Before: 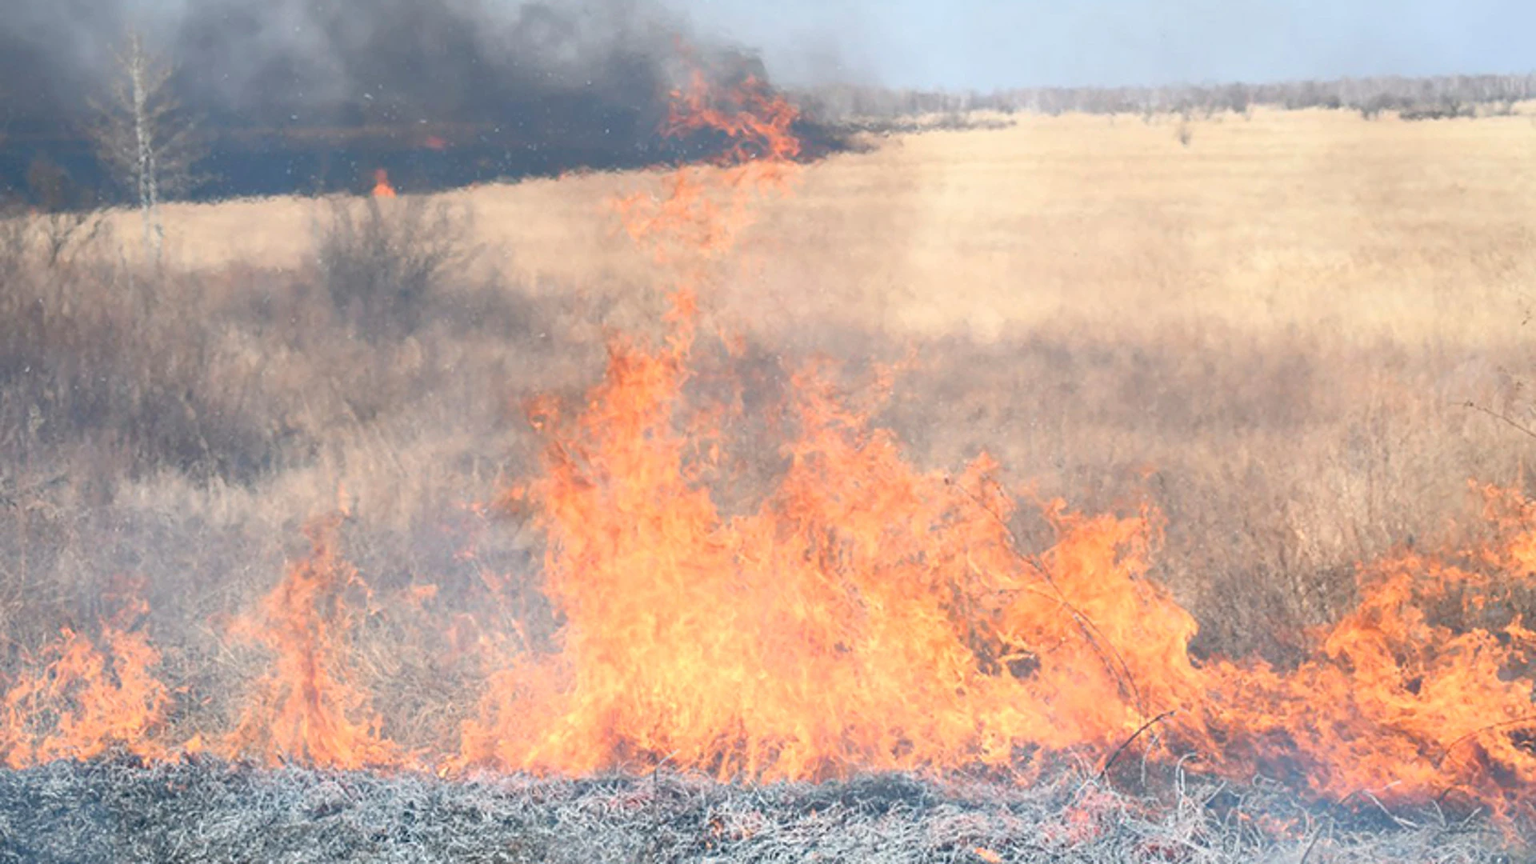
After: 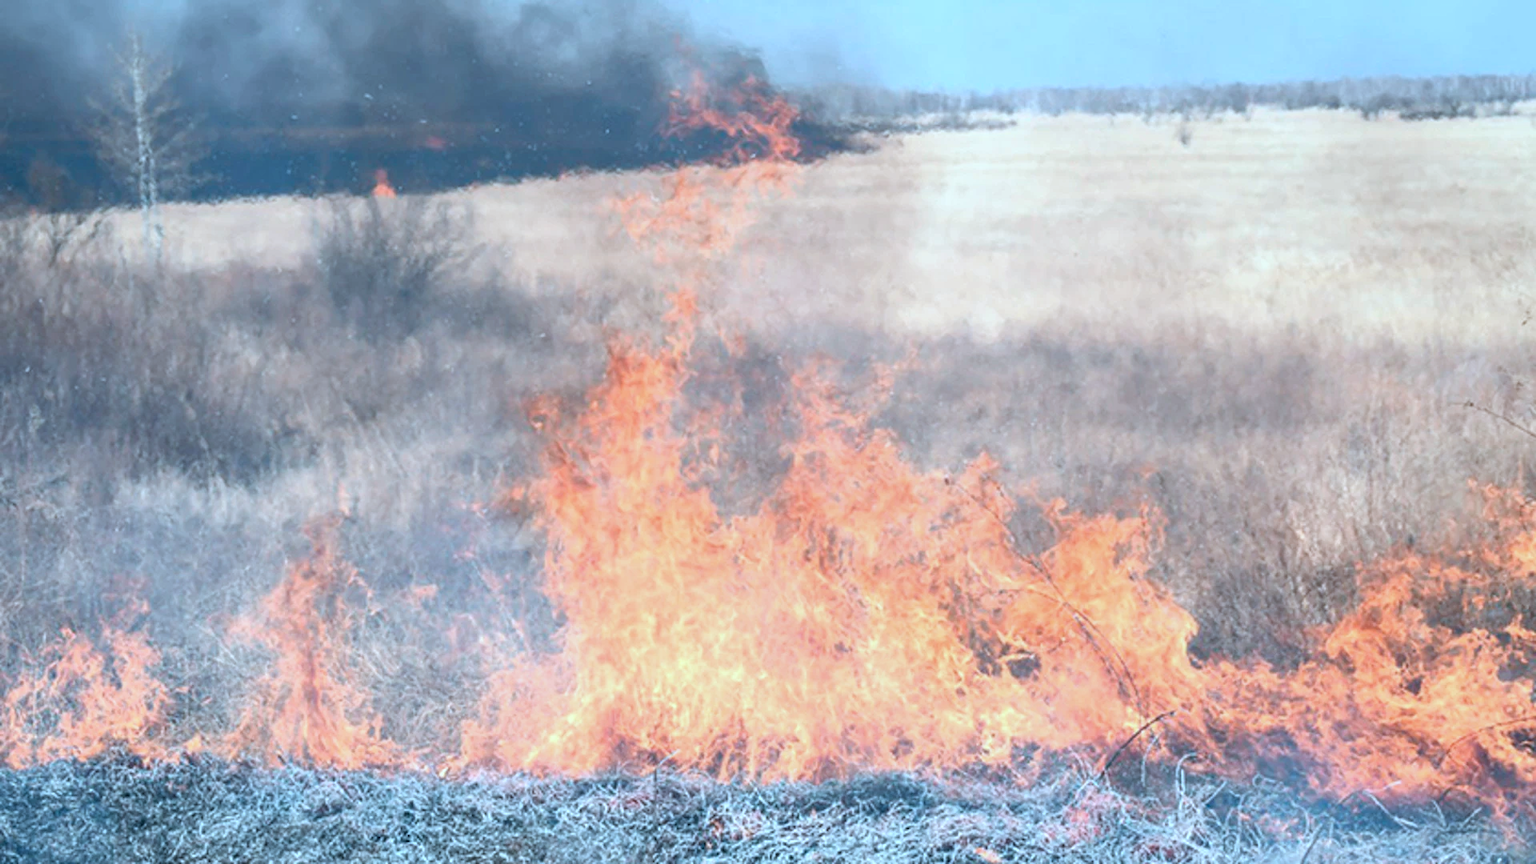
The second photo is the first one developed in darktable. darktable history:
local contrast: on, module defaults
color correction: highlights a* -9.59, highlights b* -21.74
